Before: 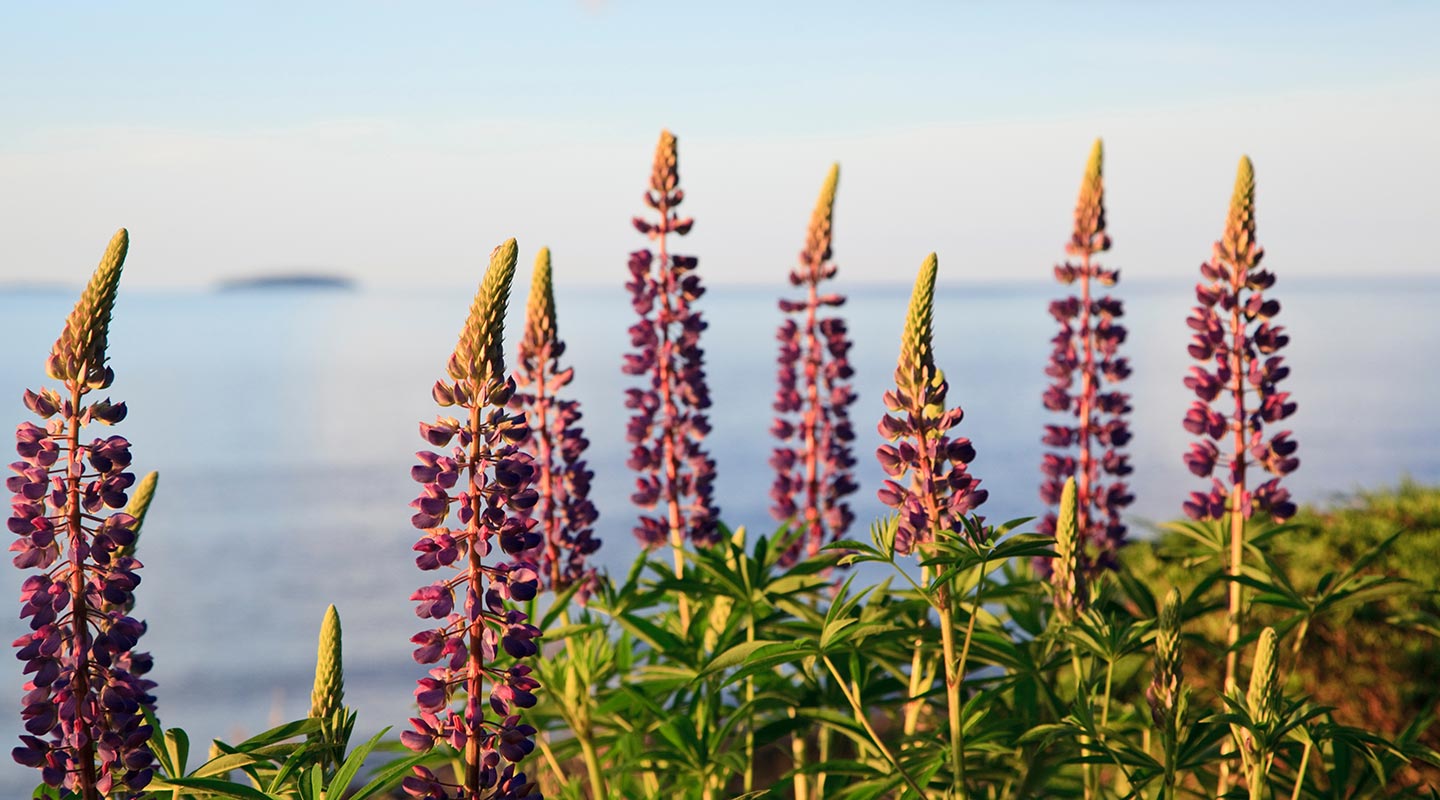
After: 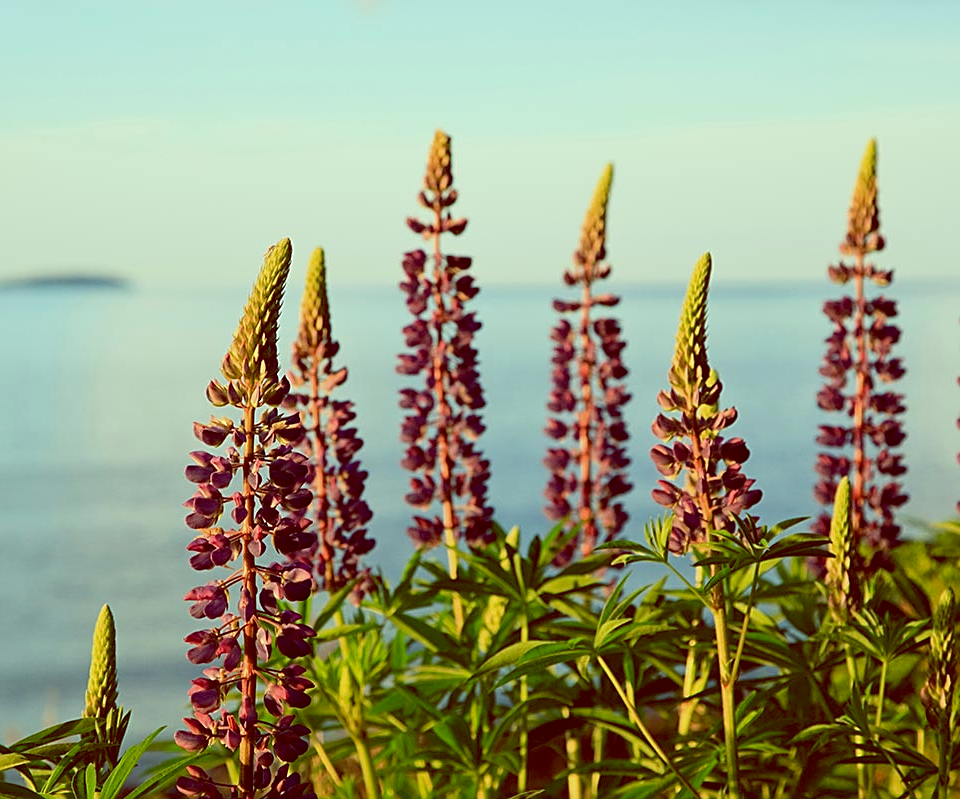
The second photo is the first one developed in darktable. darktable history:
crop and rotate: left 15.754%, right 17.579%
color balance: lift [1, 1.015, 0.987, 0.985], gamma [1, 0.959, 1.042, 0.958], gain [0.927, 0.938, 1.072, 0.928], contrast 1.5%
sharpen: on, module defaults
